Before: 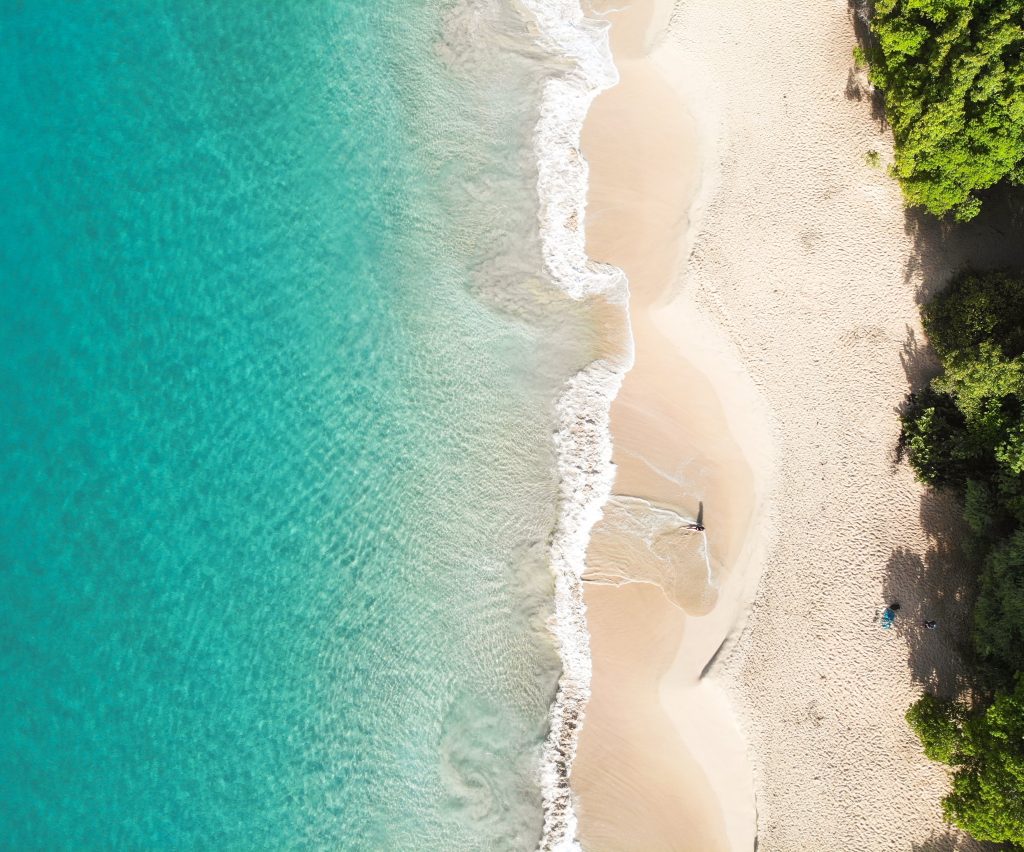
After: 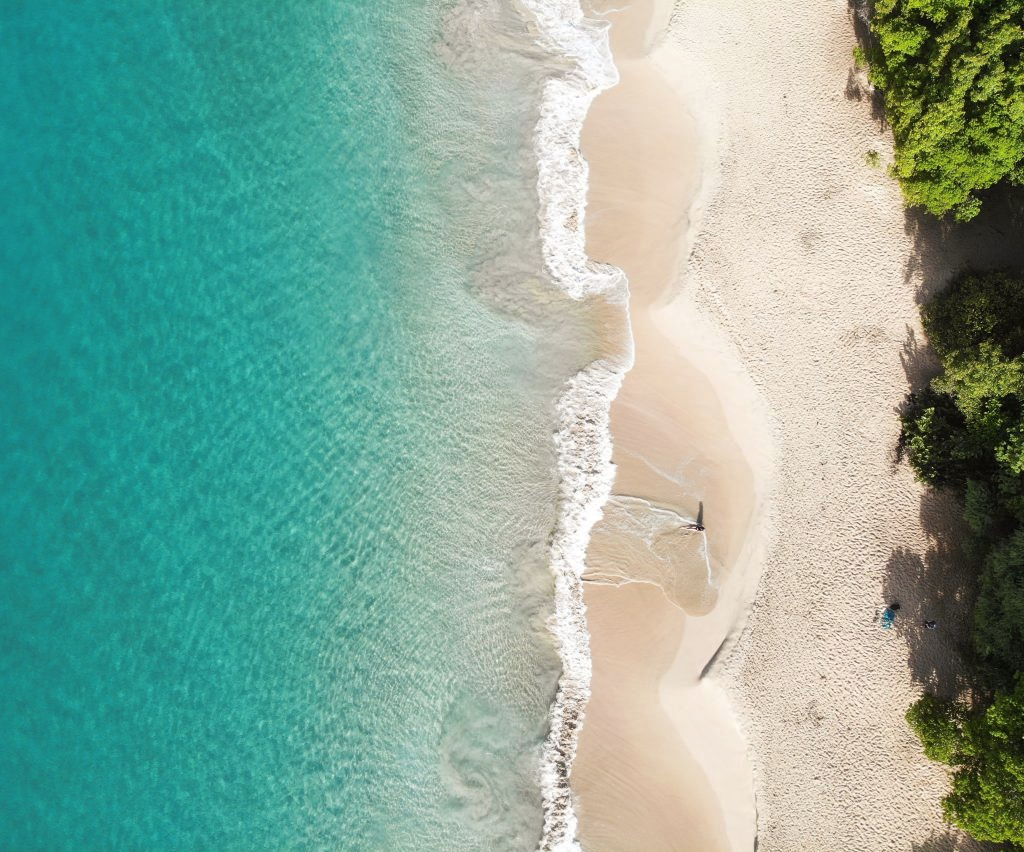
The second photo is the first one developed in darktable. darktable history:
contrast brightness saturation: saturation -0.04
base curve: curves: ch0 [(0, 0) (0.74, 0.67) (1, 1)]
